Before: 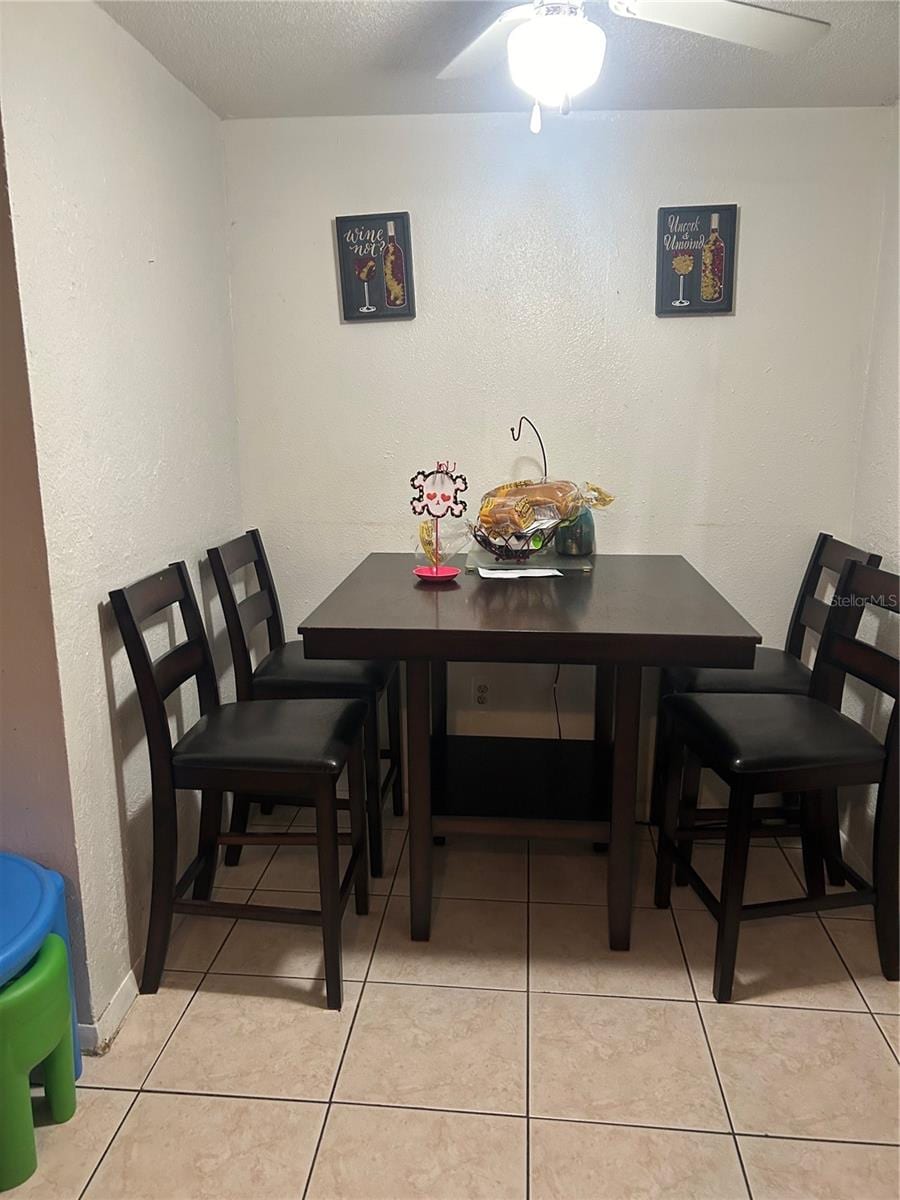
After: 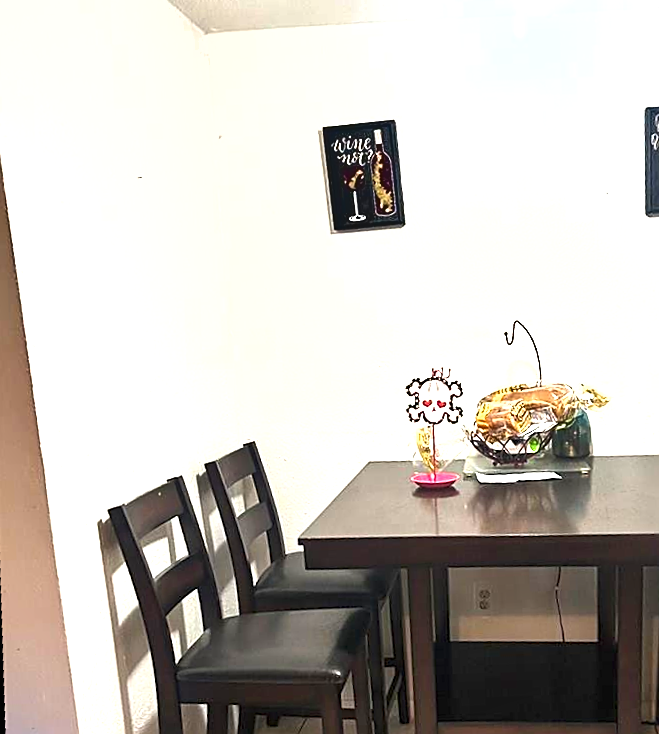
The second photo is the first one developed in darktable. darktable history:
shadows and highlights: shadows 49, highlights -41, soften with gaussian
crop and rotate: angle -4.99°, left 2.122%, top 6.945%, right 27.566%, bottom 30.519%
rotate and perspective: rotation -6.83°, automatic cropping off
exposure: black level correction 0, exposure 1.6 EV, compensate exposure bias true, compensate highlight preservation false
sharpen: on, module defaults
